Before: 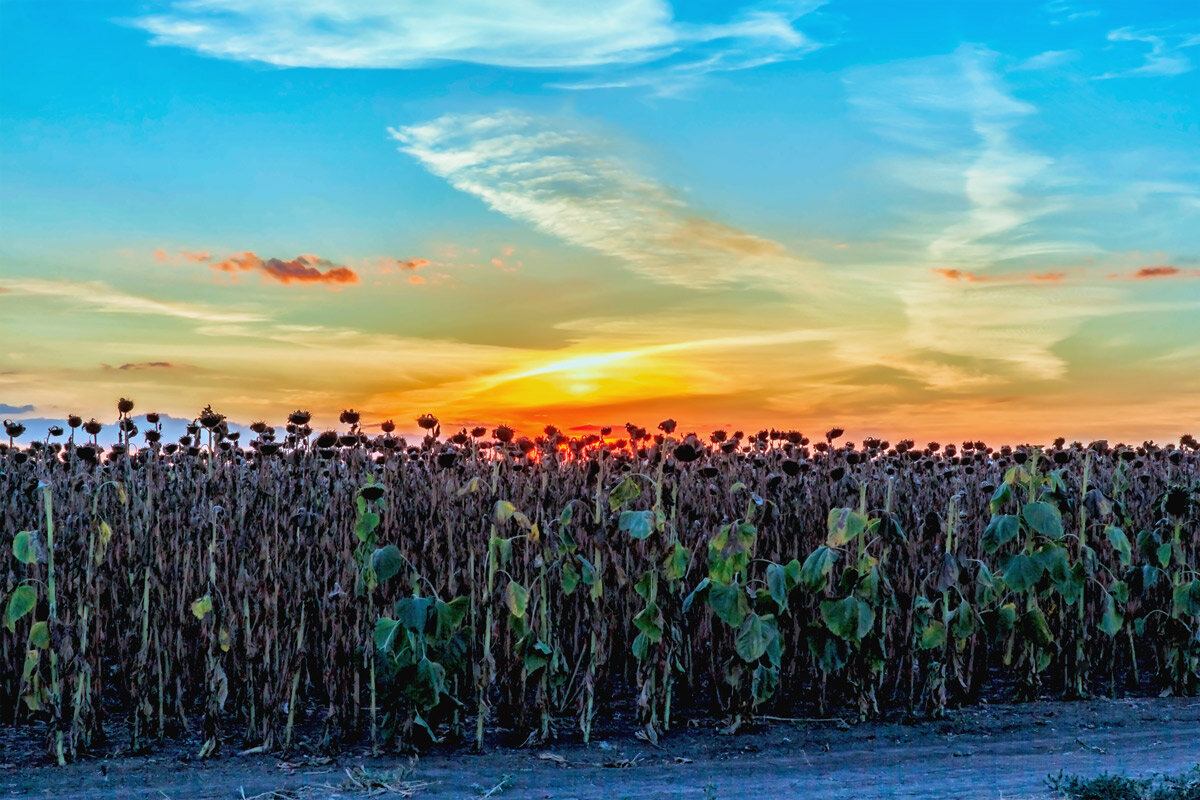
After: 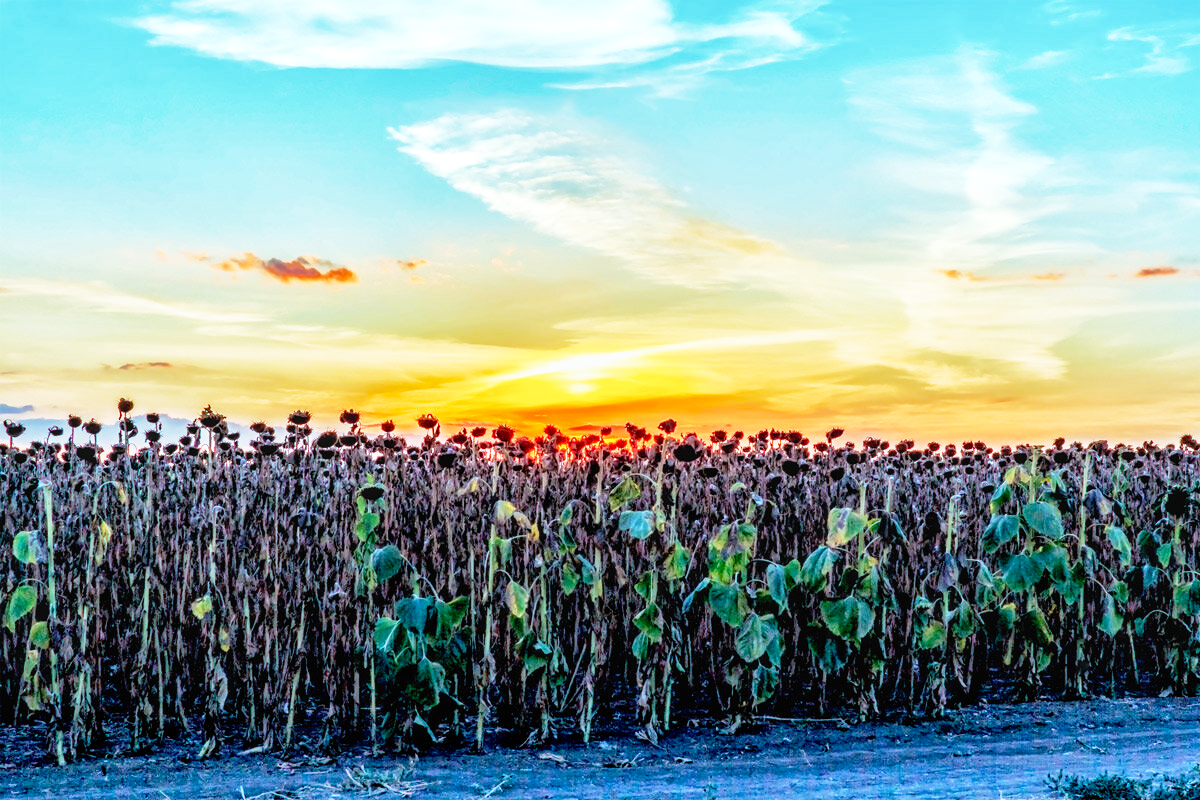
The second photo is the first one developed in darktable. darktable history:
shadows and highlights: shadows 25, highlights -25
base curve: curves: ch0 [(0, 0) (0.012, 0.01) (0.073, 0.168) (0.31, 0.711) (0.645, 0.957) (1, 1)], preserve colors none
local contrast: on, module defaults
